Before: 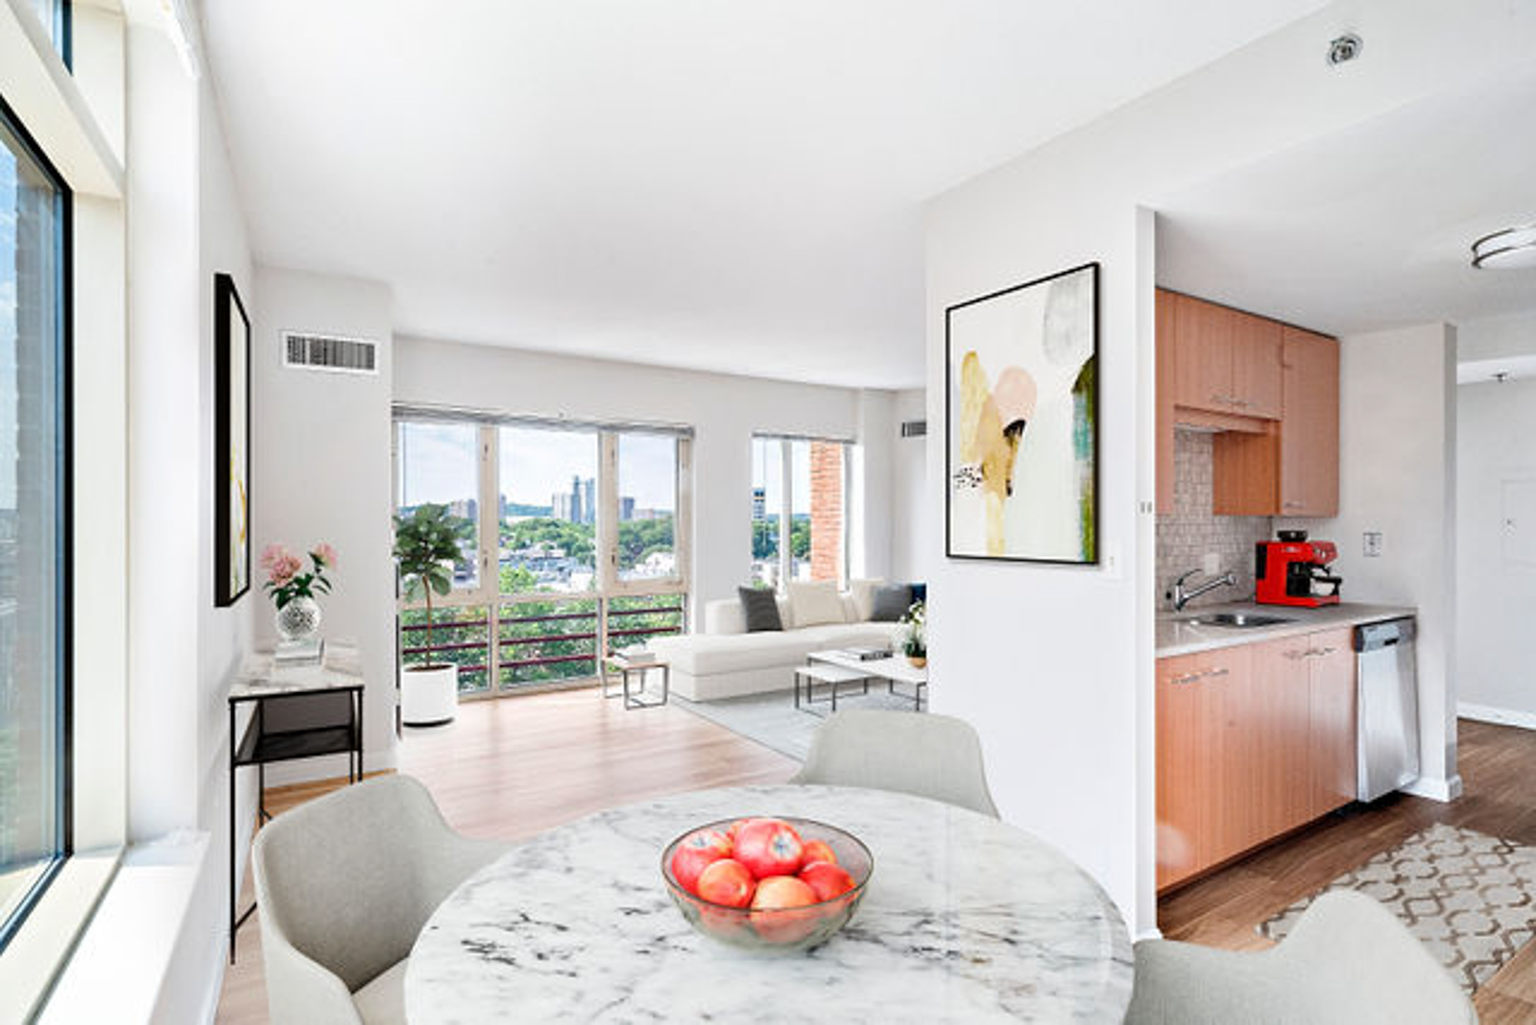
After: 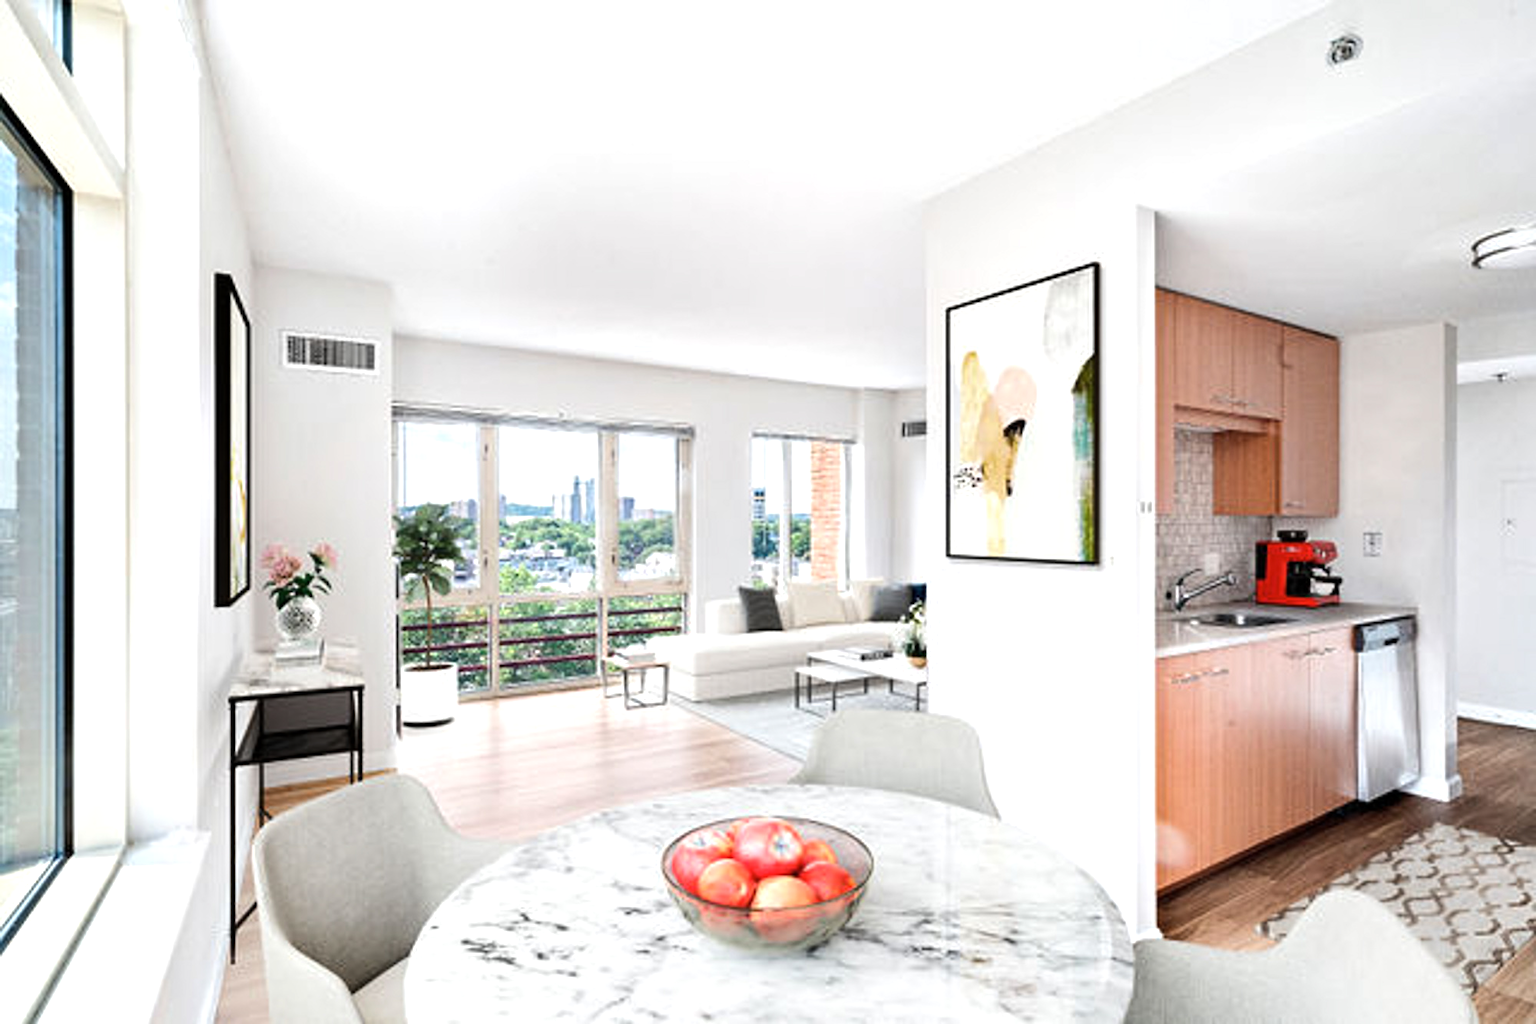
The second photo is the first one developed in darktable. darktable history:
tone equalizer: -8 EV -0.417 EV, -7 EV -0.389 EV, -6 EV -0.333 EV, -5 EV -0.222 EV, -3 EV 0.222 EV, -2 EV 0.333 EV, -1 EV 0.389 EV, +0 EV 0.417 EV, edges refinement/feathering 500, mask exposure compensation -1.57 EV, preserve details no
contrast brightness saturation: saturation -0.05
